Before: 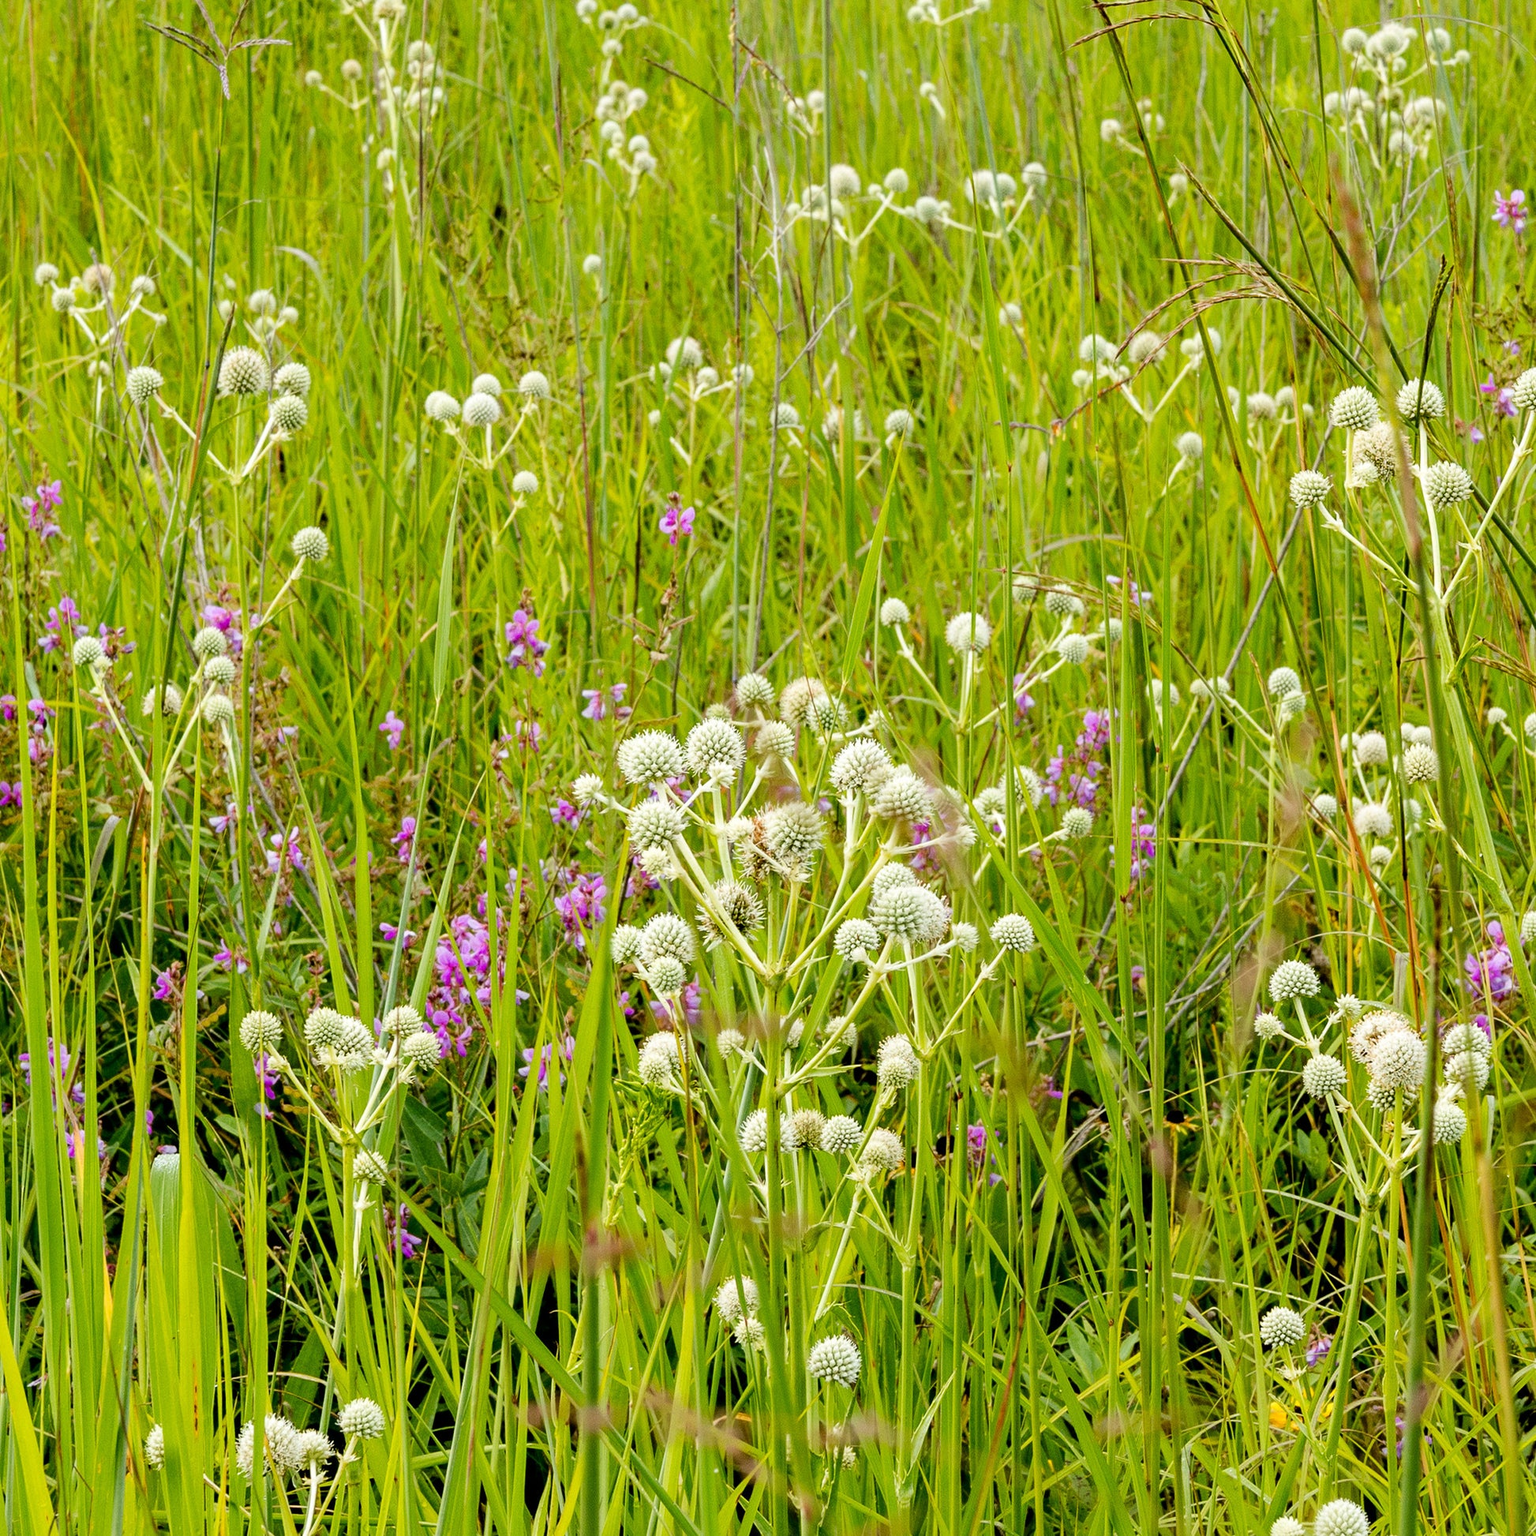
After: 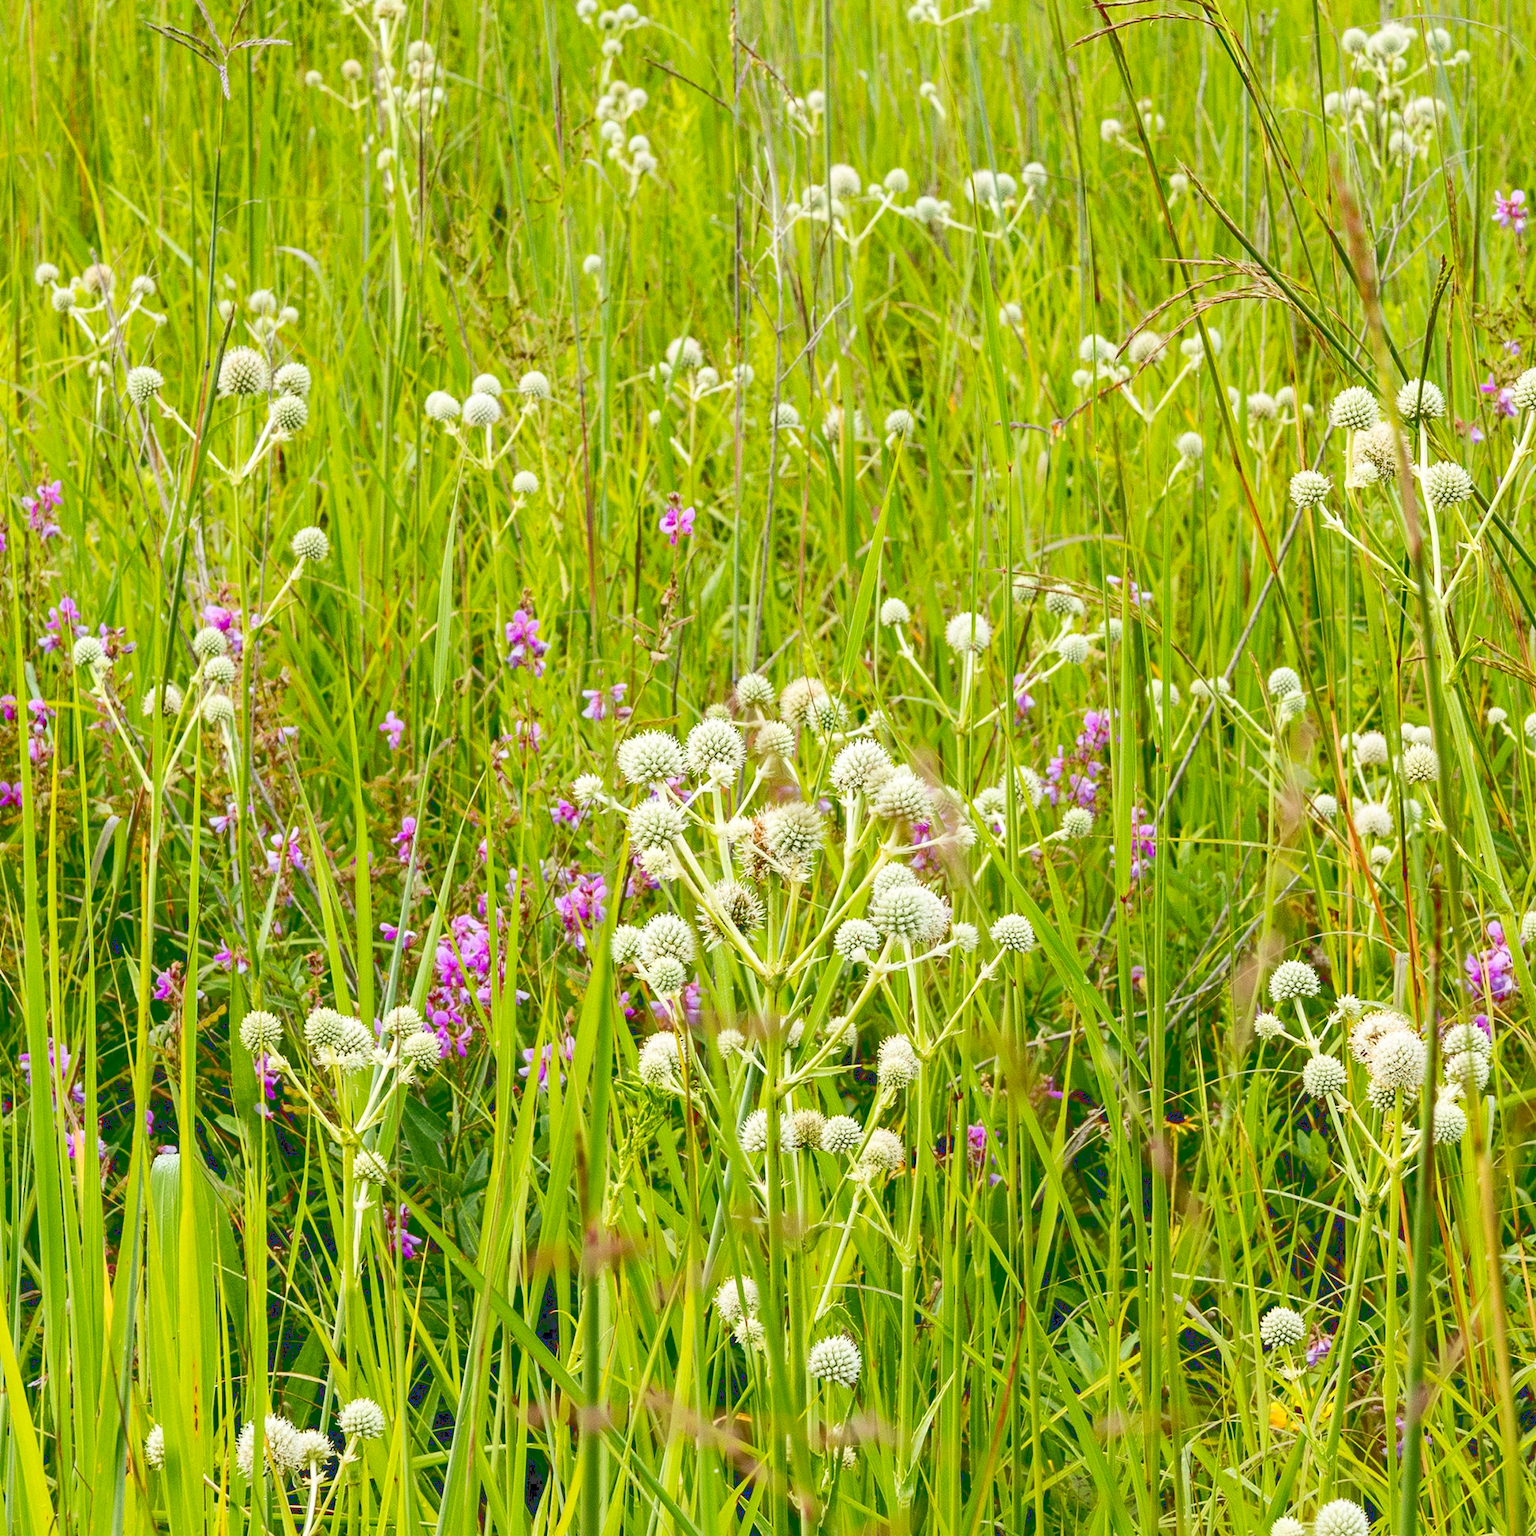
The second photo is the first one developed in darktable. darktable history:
tone curve: curves: ch0 [(0, 0) (0.003, 0.224) (0.011, 0.229) (0.025, 0.234) (0.044, 0.242) (0.069, 0.249) (0.1, 0.256) (0.136, 0.265) (0.177, 0.285) (0.224, 0.304) (0.277, 0.337) (0.335, 0.385) (0.399, 0.435) (0.468, 0.507) (0.543, 0.59) (0.623, 0.674) (0.709, 0.763) (0.801, 0.852) (0.898, 0.931) (1, 1)], color space Lab, linked channels, preserve colors none
